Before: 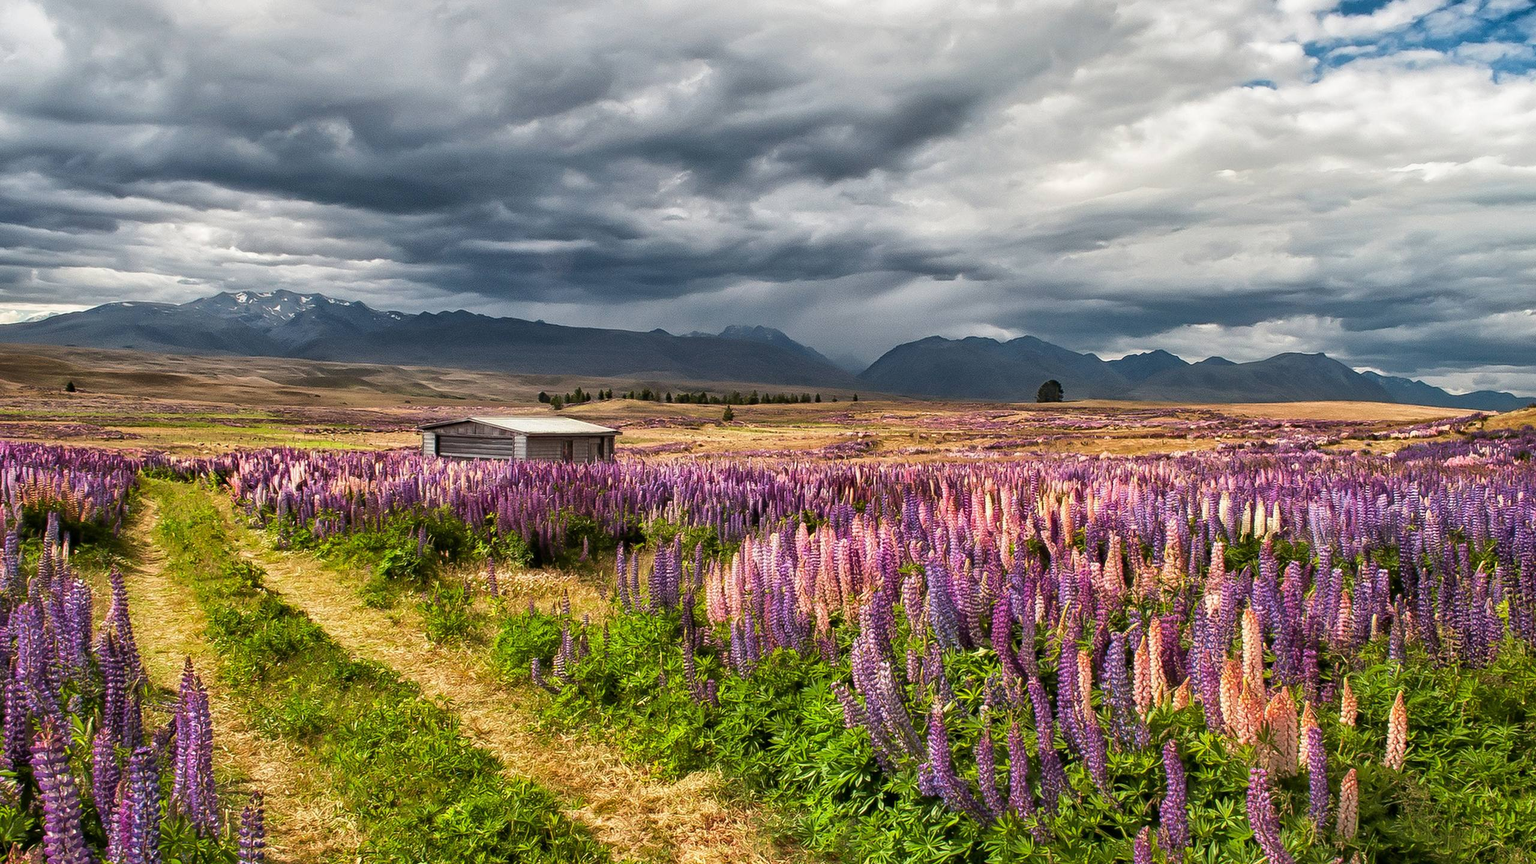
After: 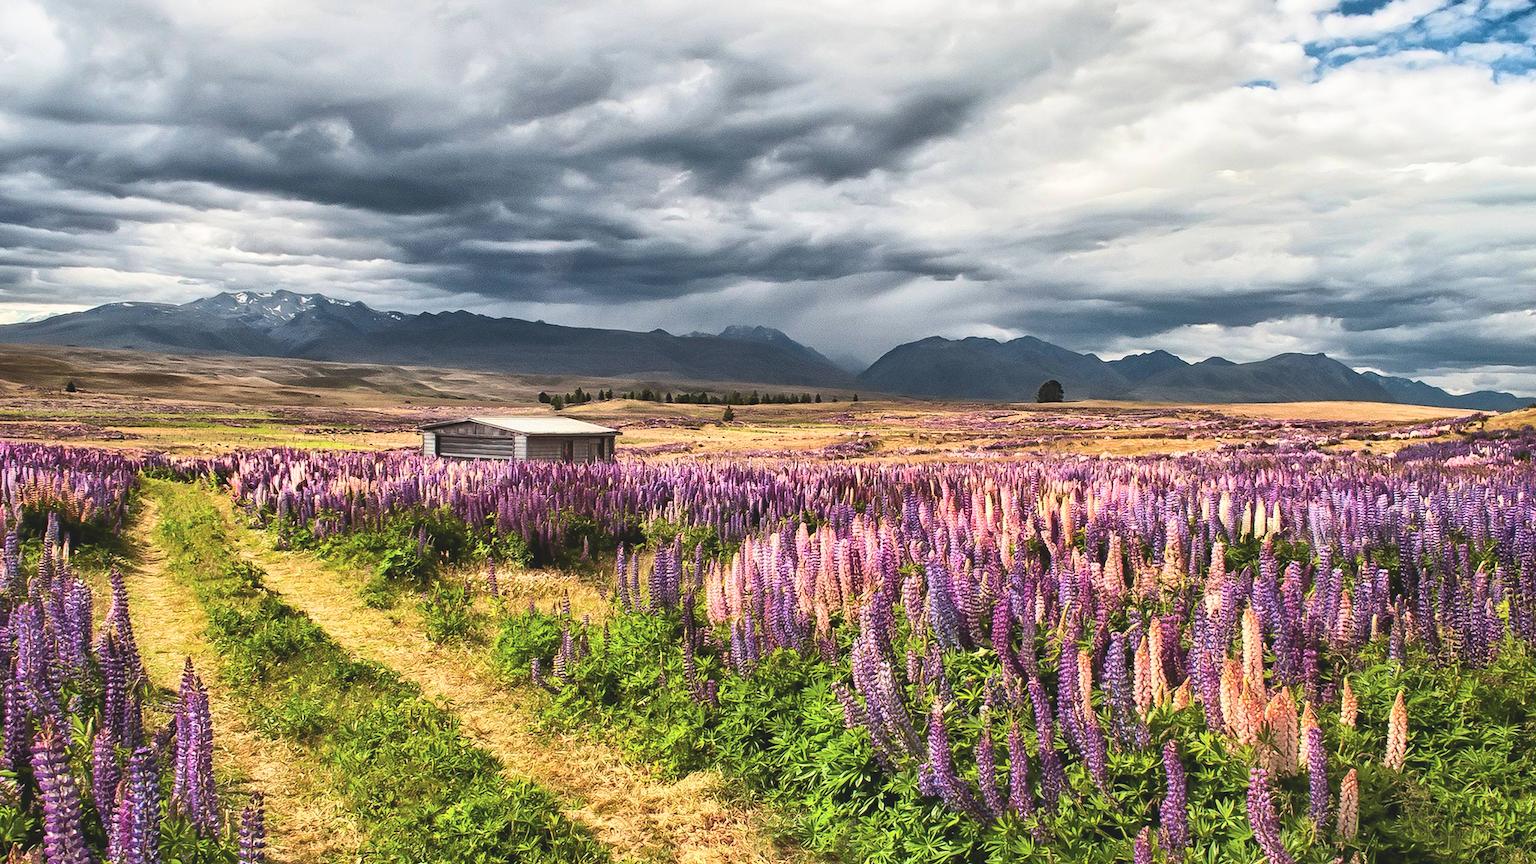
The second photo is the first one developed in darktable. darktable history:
contrast brightness saturation: contrast 0.24, brightness 0.091
color balance rgb: global offset › luminance 1.467%, perceptual saturation grading › global saturation 0.666%, global vibrance 14.357%
